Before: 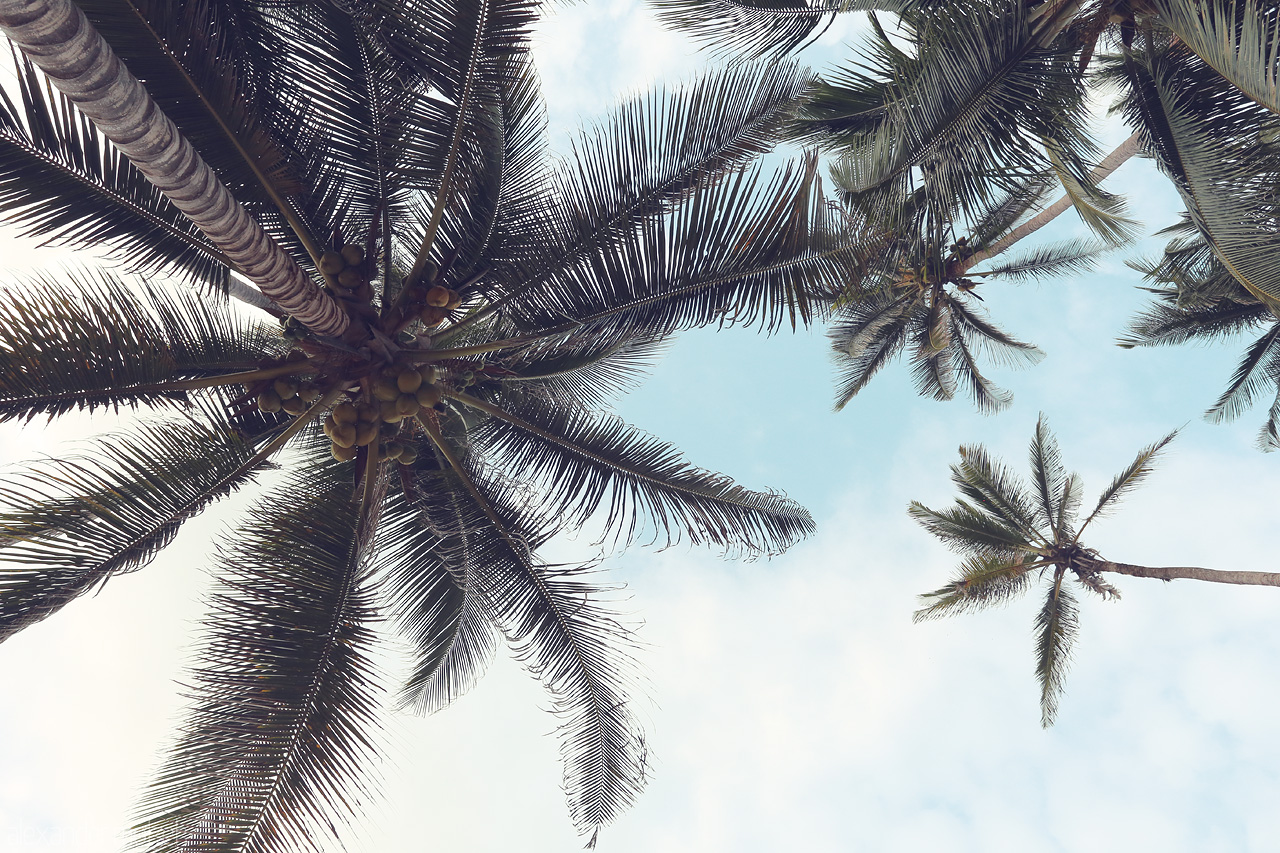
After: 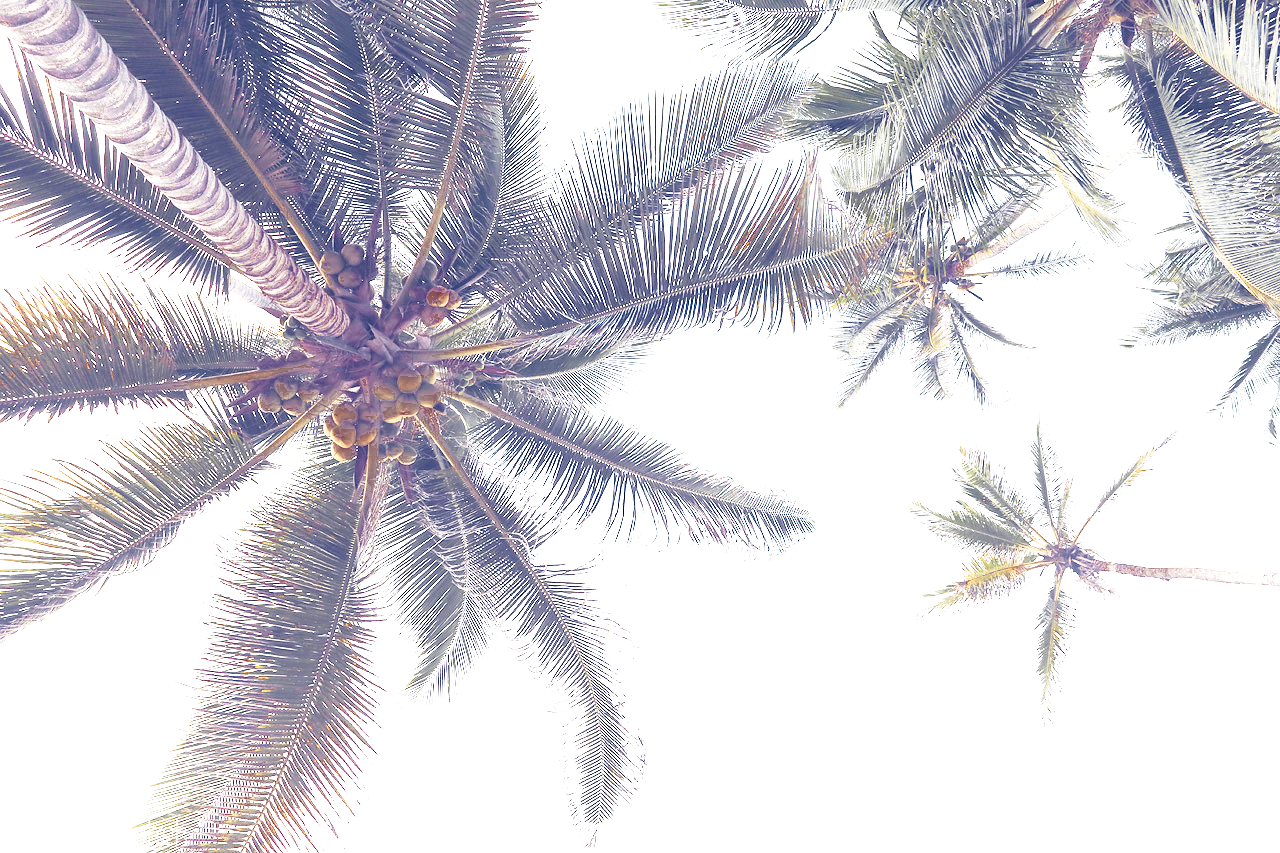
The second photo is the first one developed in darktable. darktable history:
tone equalizer: edges refinement/feathering 500, mask exposure compensation -1.57 EV, preserve details no
base curve: curves: ch0 [(0, 0) (0.028, 0.03) (0.121, 0.232) (0.46, 0.748) (0.859, 0.968) (1, 1)], preserve colors none
exposure: black level correction 0.001, exposure 1.988 EV, compensate highlight preservation false
color balance rgb: perceptual saturation grading › global saturation 5.053%
contrast brightness saturation: contrast 0.038, saturation 0.15
velvia: on, module defaults
color zones: curves: ch0 [(0.035, 0.242) (0.25, 0.5) (0.384, 0.214) (0.488, 0.255) (0.75, 0.5)]; ch1 [(0.063, 0.379) (0.25, 0.5) (0.354, 0.201) (0.489, 0.085) (0.729, 0.271)]; ch2 [(0.25, 0.5) (0.38, 0.517) (0.442, 0.51) (0.735, 0.456)]
